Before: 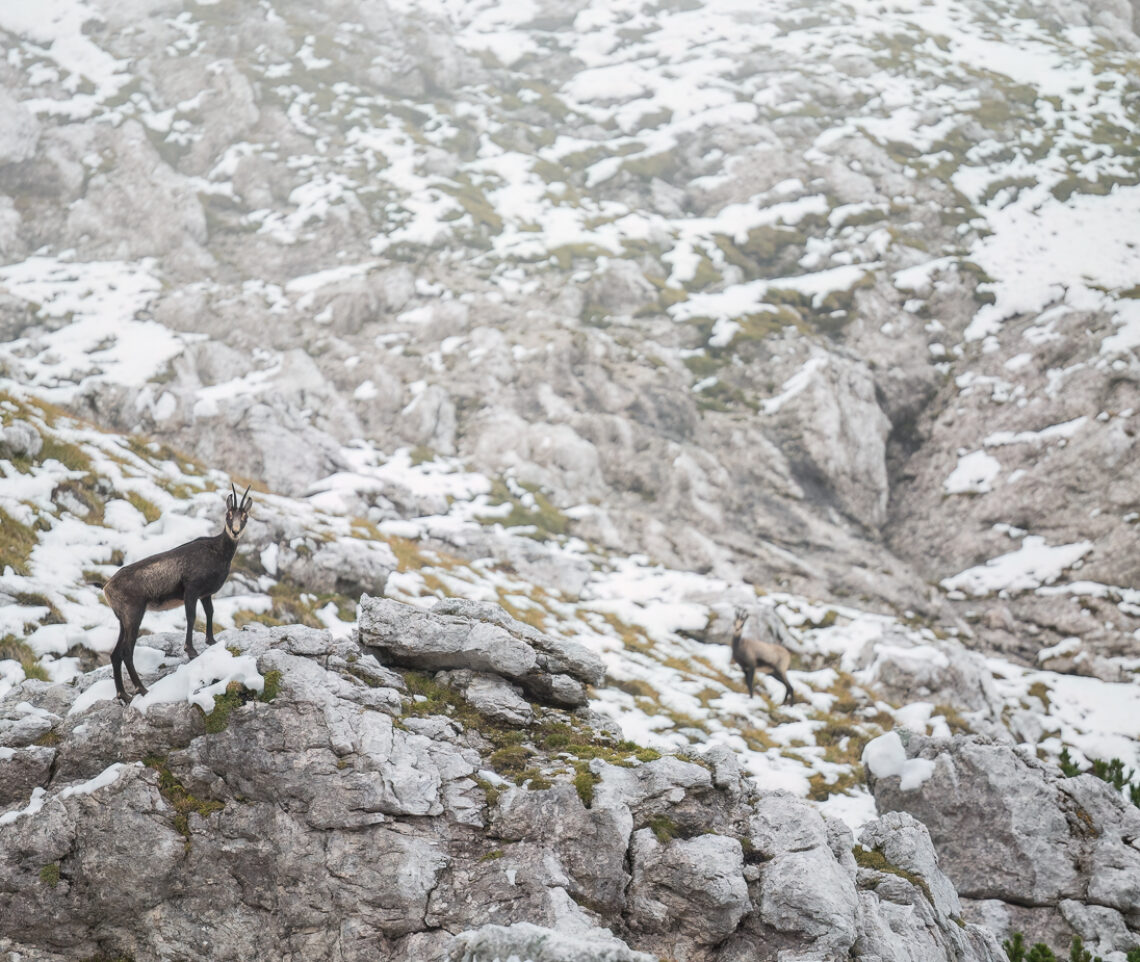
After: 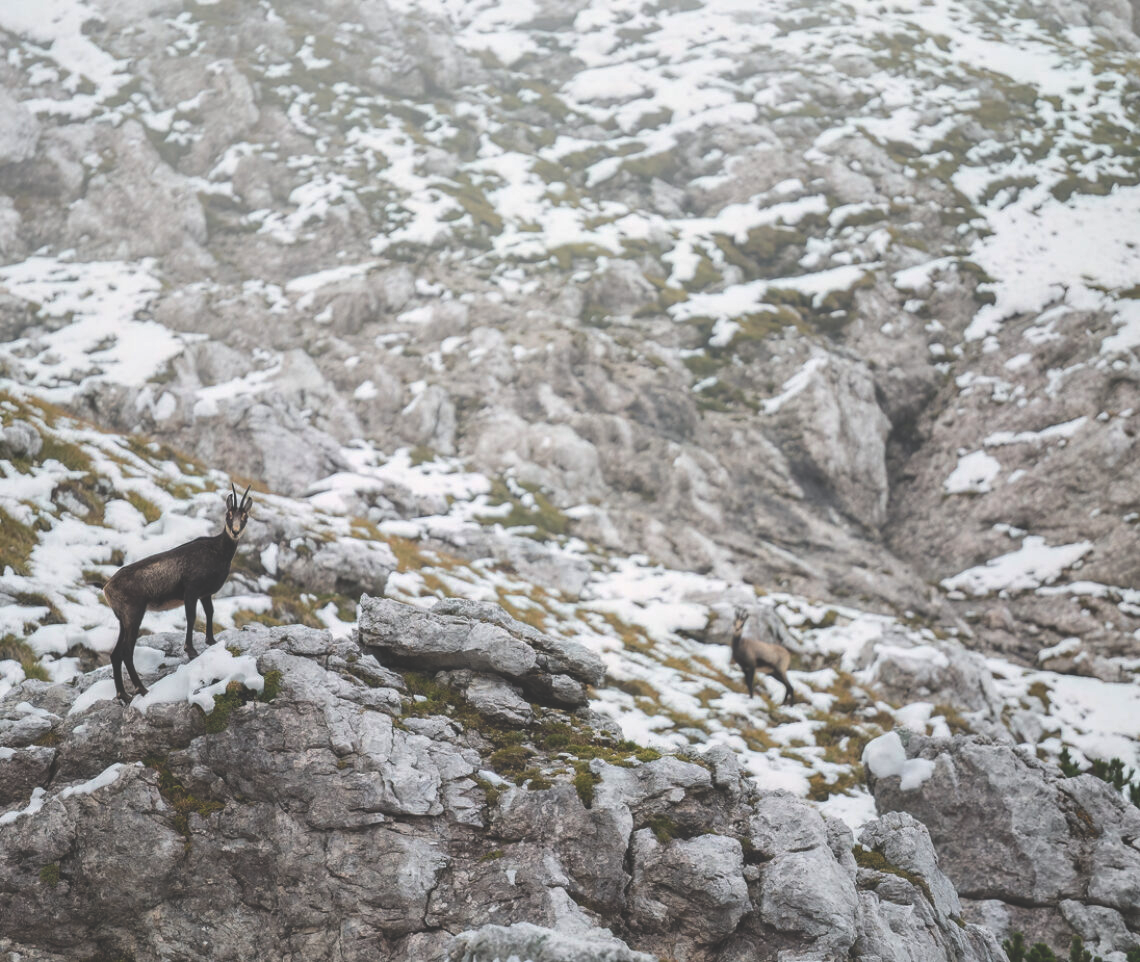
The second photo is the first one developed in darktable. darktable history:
rgb curve: curves: ch0 [(0, 0.186) (0.314, 0.284) (0.775, 0.708) (1, 1)], compensate middle gray true, preserve colors none
